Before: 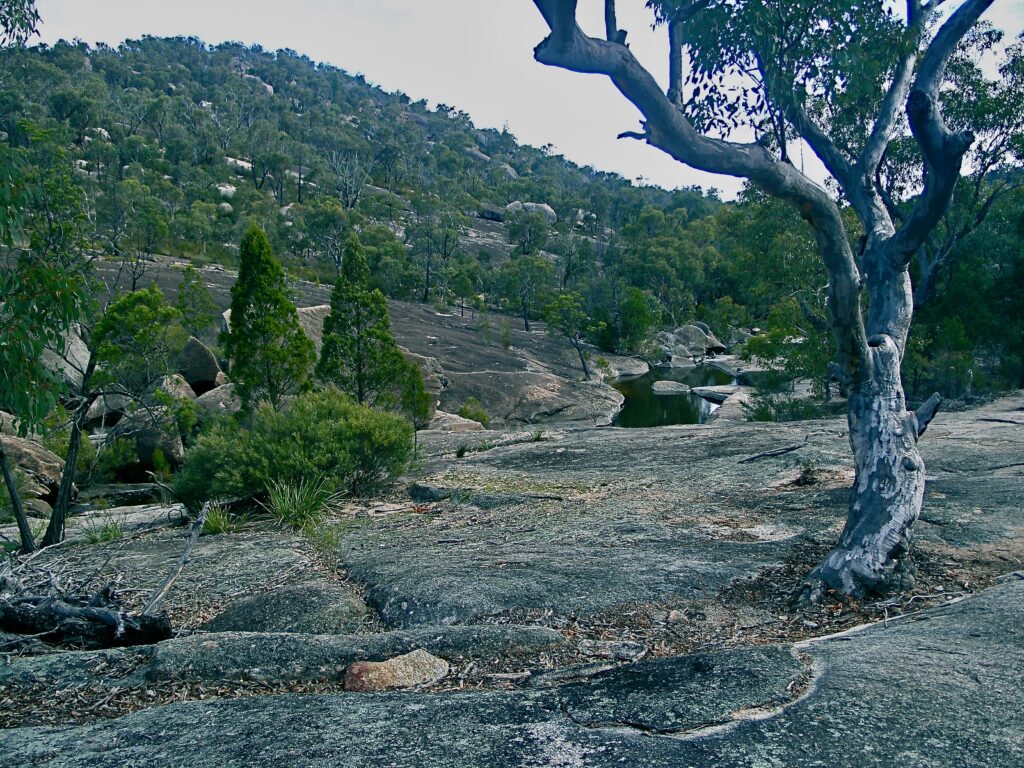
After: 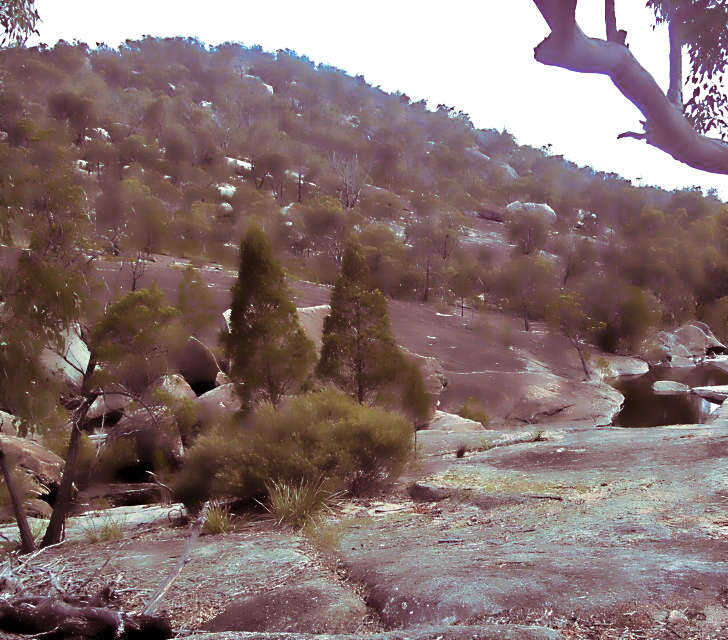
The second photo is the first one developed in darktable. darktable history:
lowpass: radius 4, soften with bilateral filter, unbound 0
split-toning: compress 20%
exposure: black level correction 0, exposure 0.95 EV, compensate exposure bias true, compensate highlight preservation false
crop: right 28.885%, bottom 16.626%
